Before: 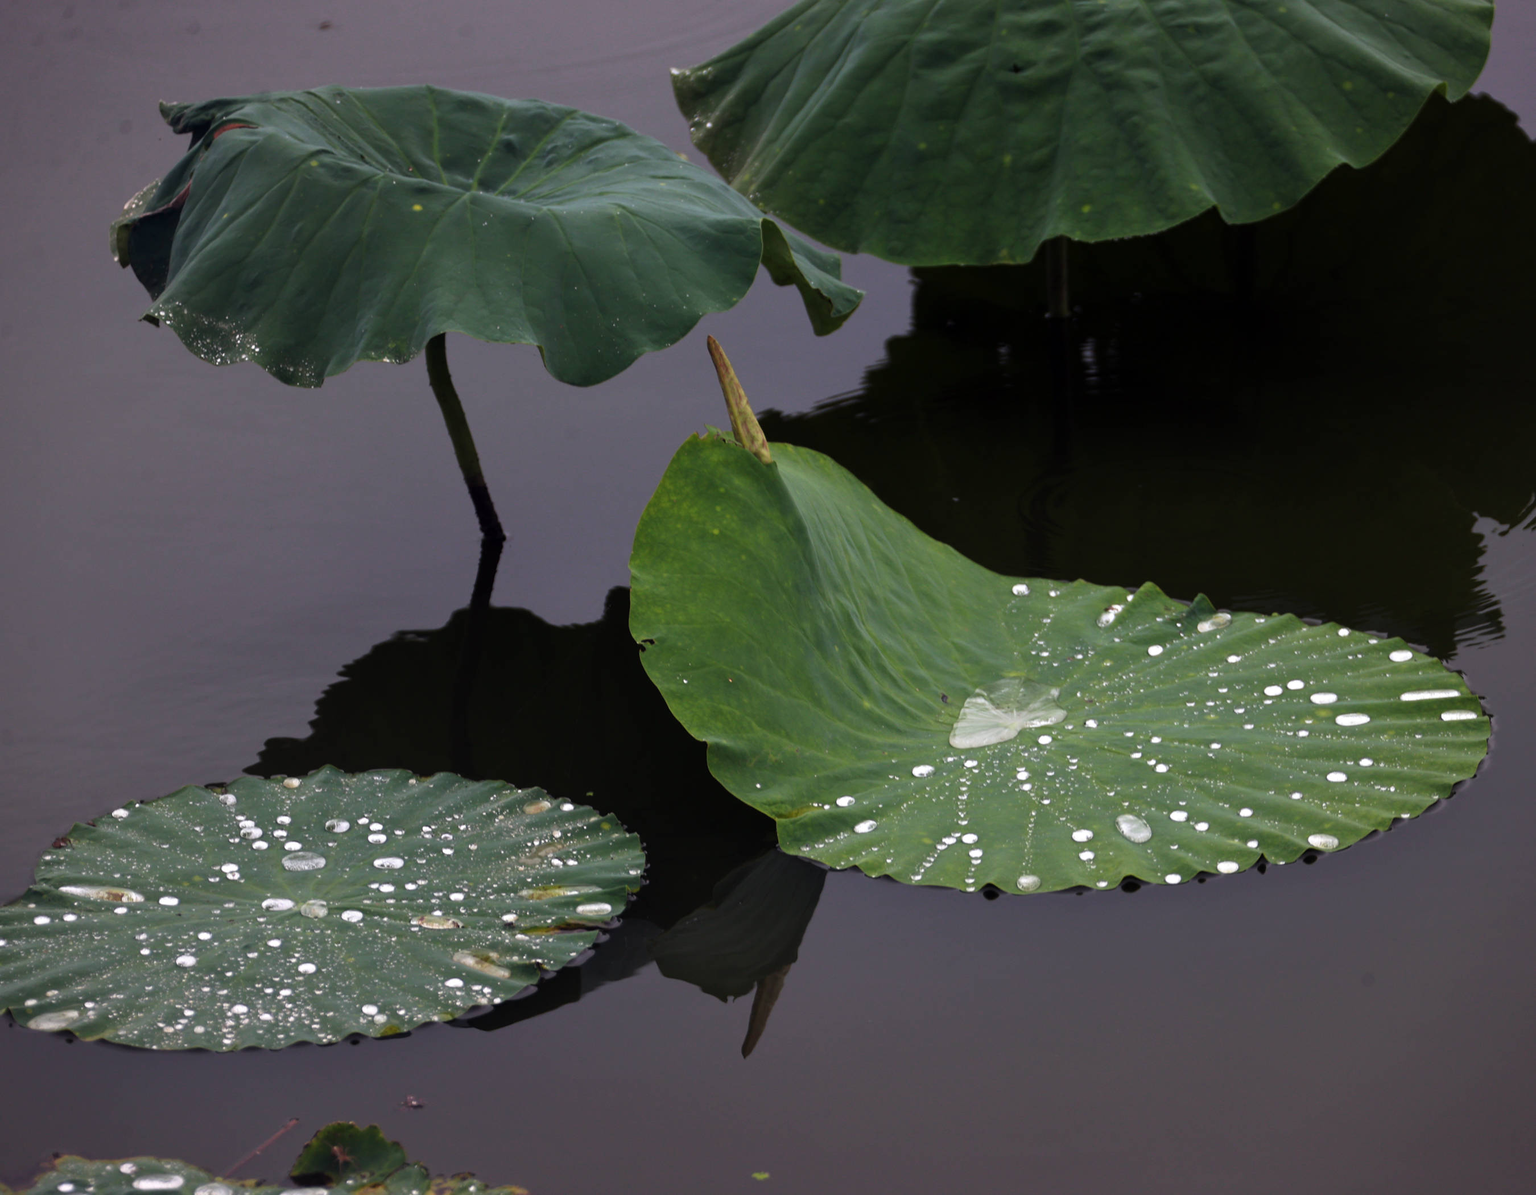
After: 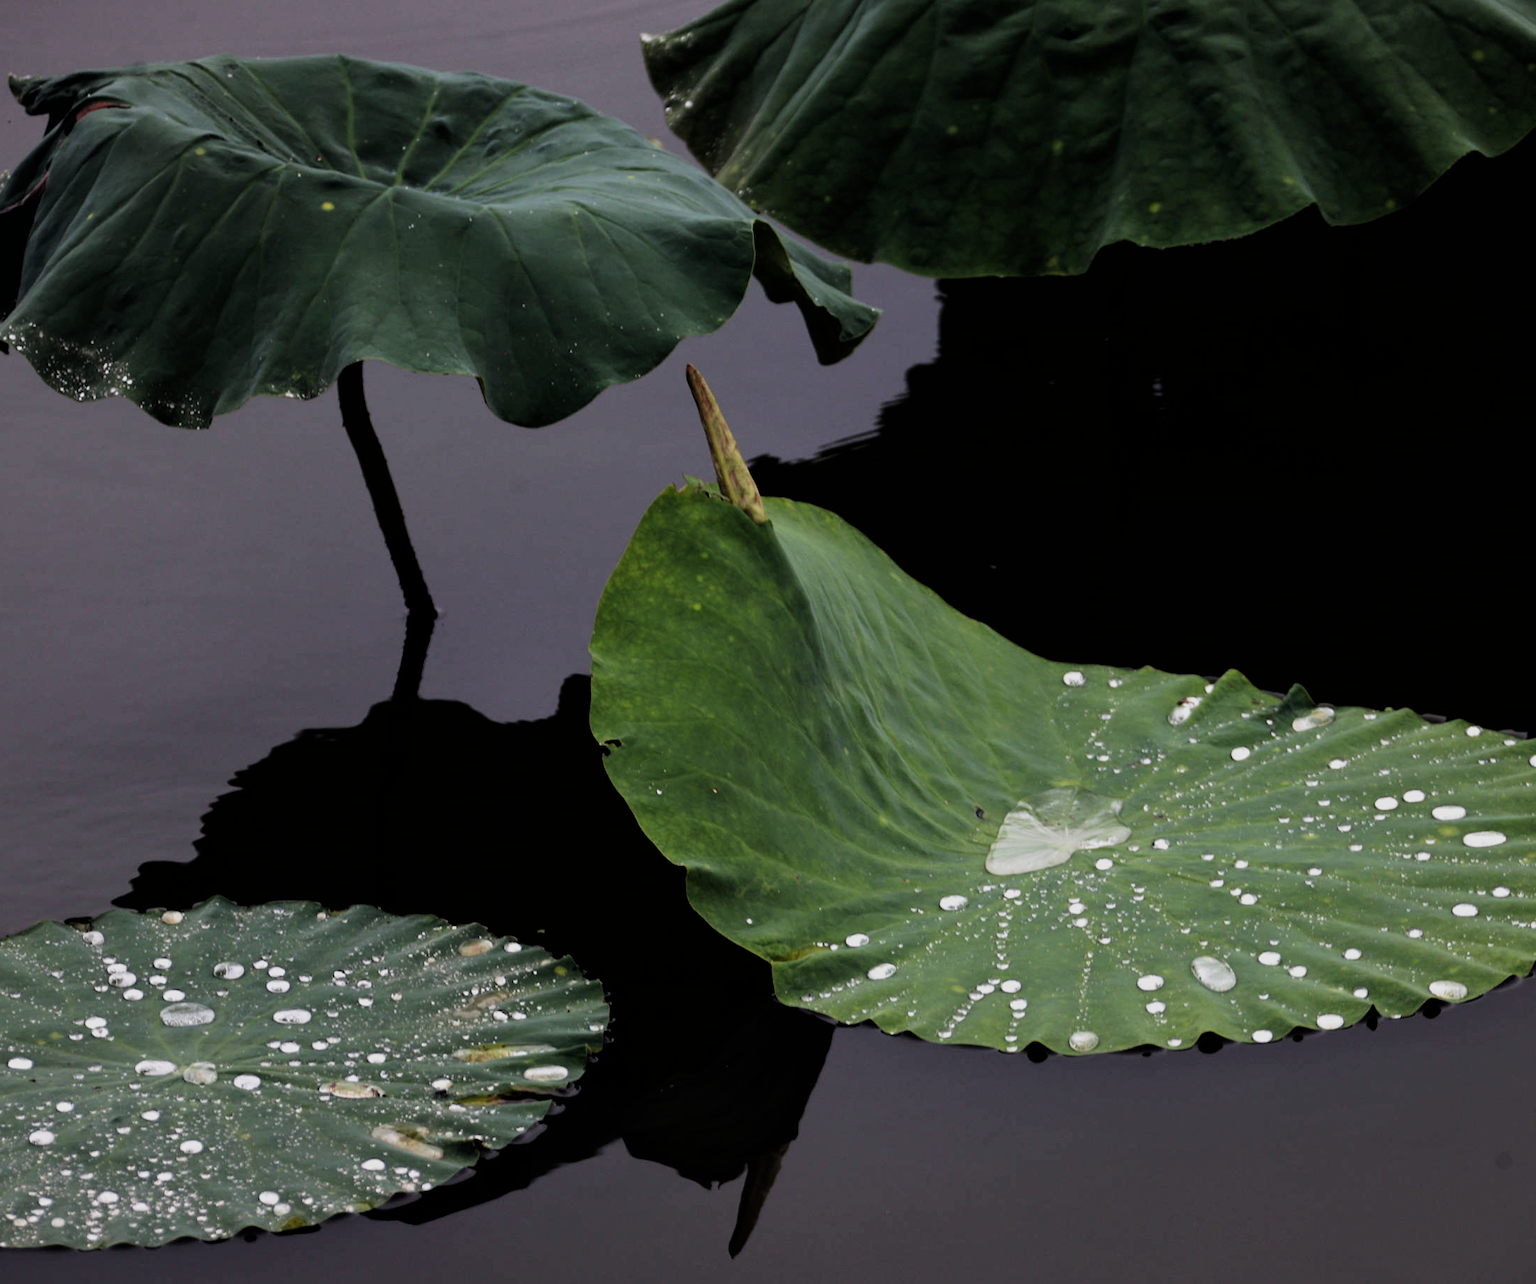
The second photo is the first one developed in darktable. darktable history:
filmic rgb: black relative exposure -5 EV, hardness 2.88, contrast 1.3, highlights saturation mix -30%
crop: left 9.929%, top 3.475%, right 9.188%, bottom 9.529%
